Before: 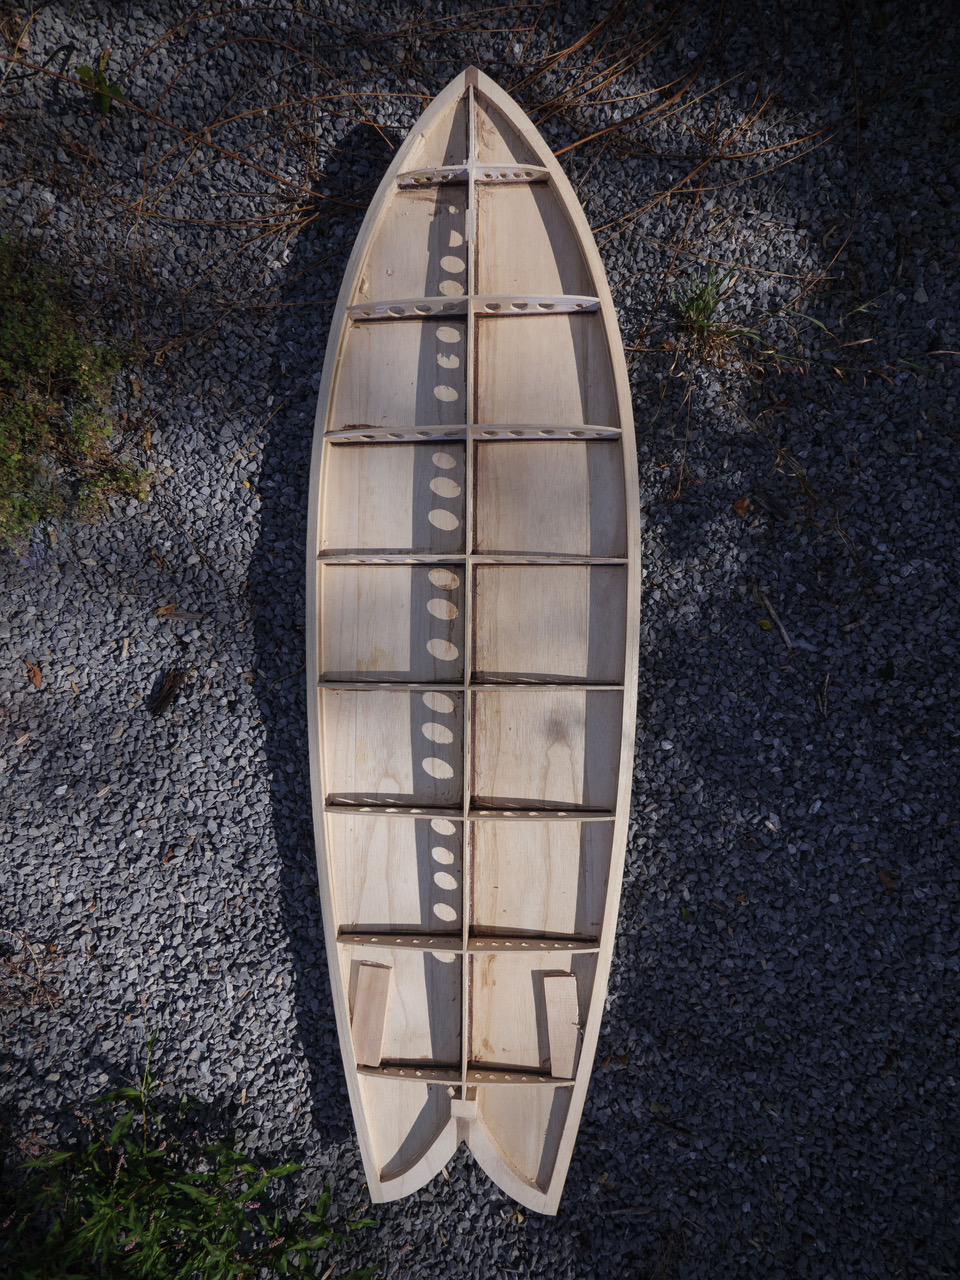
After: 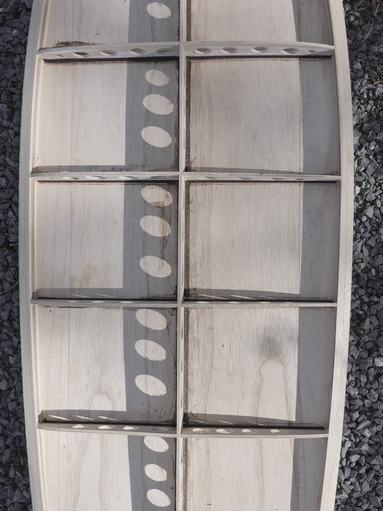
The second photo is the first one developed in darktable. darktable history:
crop: left 30%, top 30%, right 30%, bottom 30%
contrast brightness saturation: brightness 0.18, saturation -0.5
